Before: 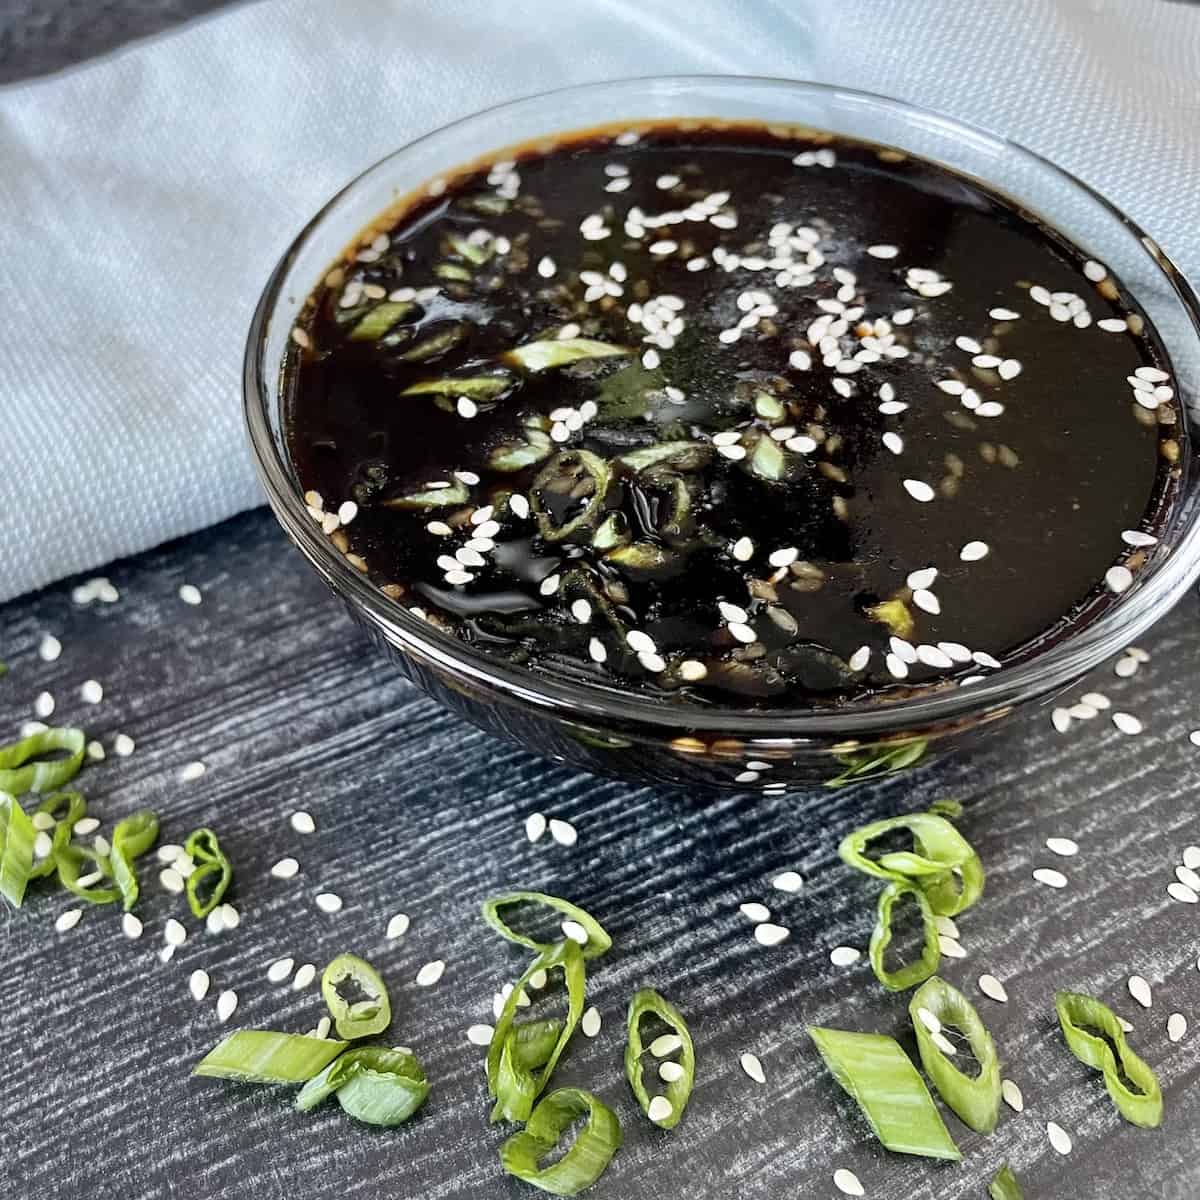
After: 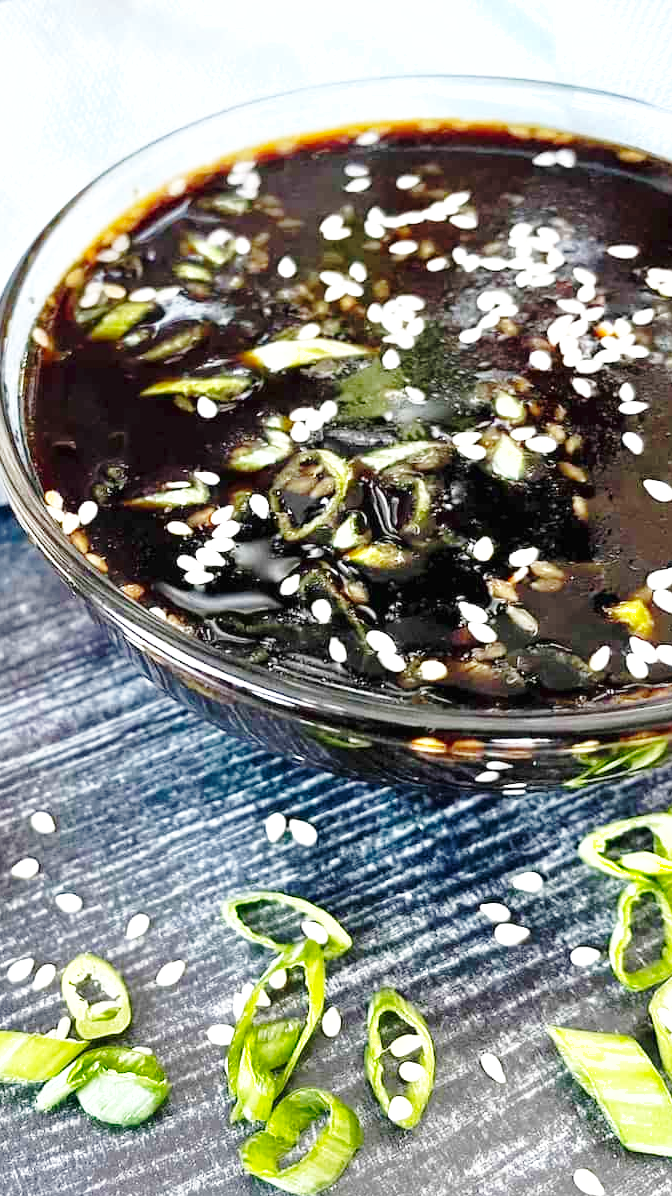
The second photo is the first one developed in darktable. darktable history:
exposure: black level correction 0, exposure 0.7 EV, compensate exposure bias true, compensate highlight preservation false
crop: left 21.674%, right 22.086%
base curve: curves: ch0 [(0, 0) (0.028, 0.03) (0.121, 0.232) (0.46, 0.748) (0.859, 0.968) (1, 1)], preserve colors none
shadows and highlights: on, module defaults
